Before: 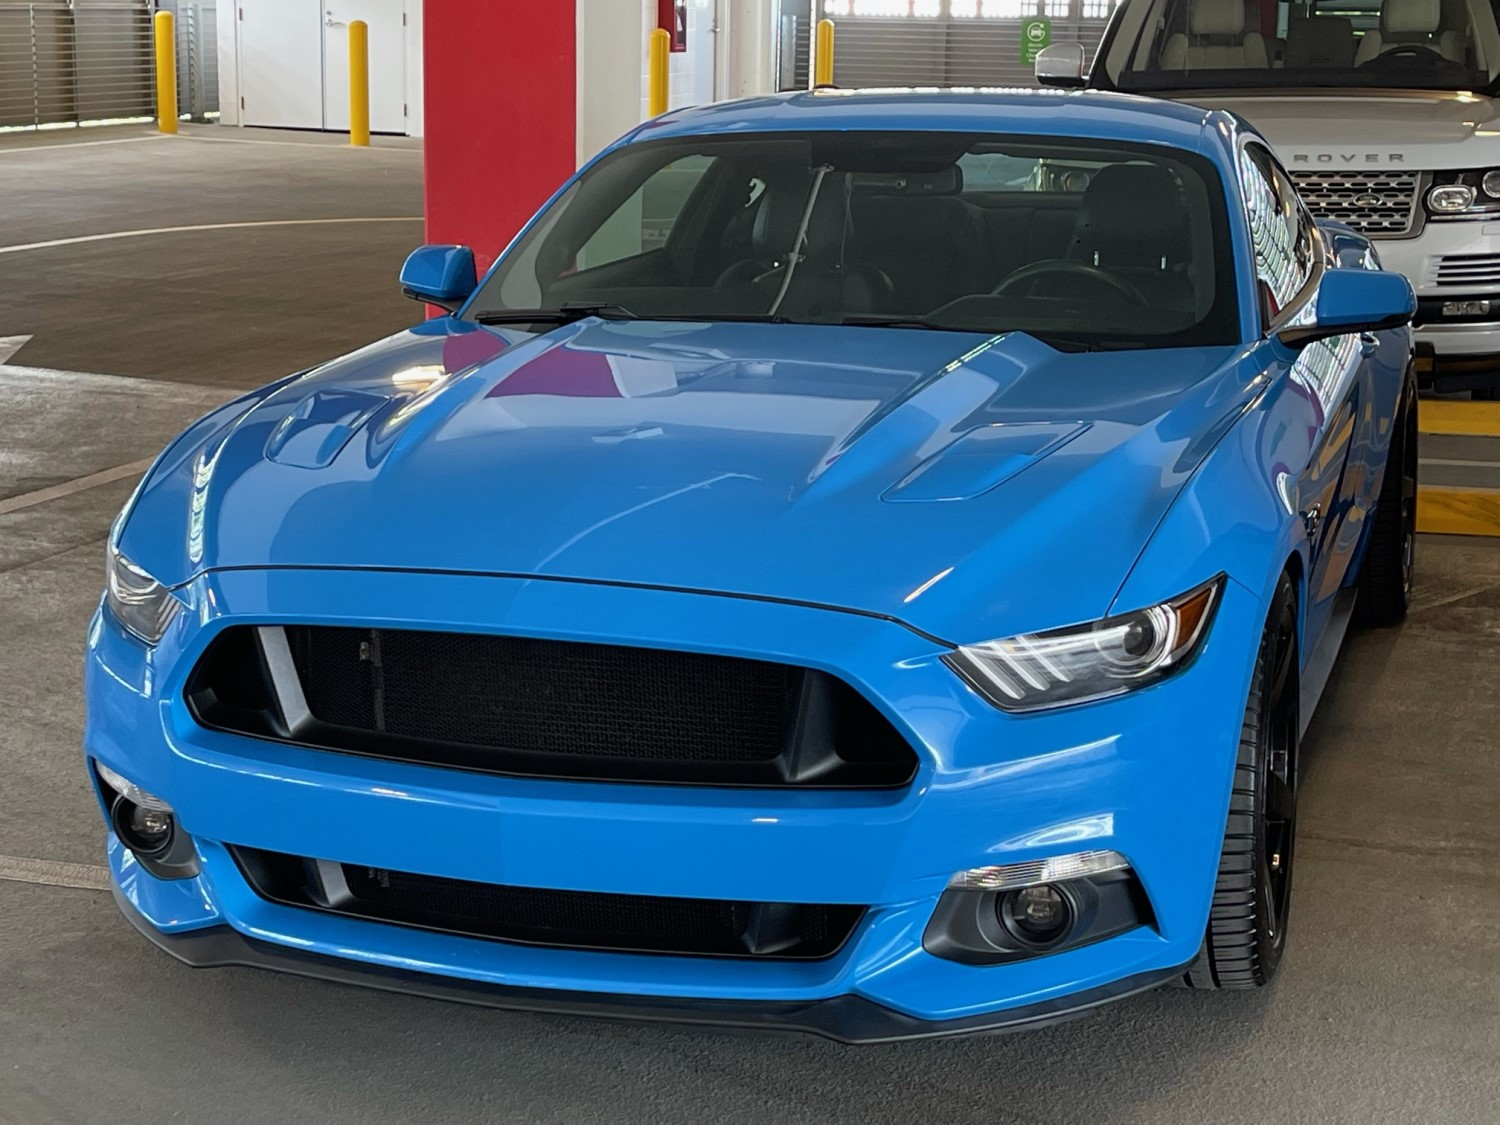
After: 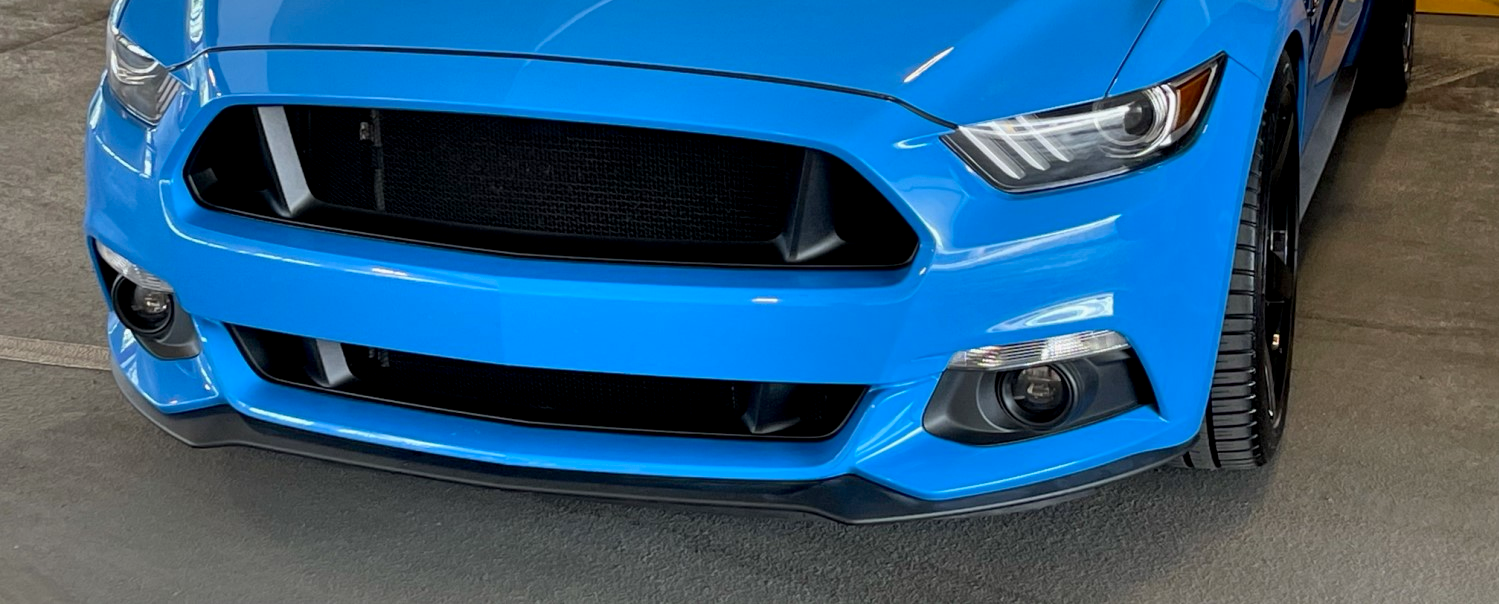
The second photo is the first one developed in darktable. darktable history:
shadows and highlights: soften with gaussian
crop and rotate: top 46.237%
